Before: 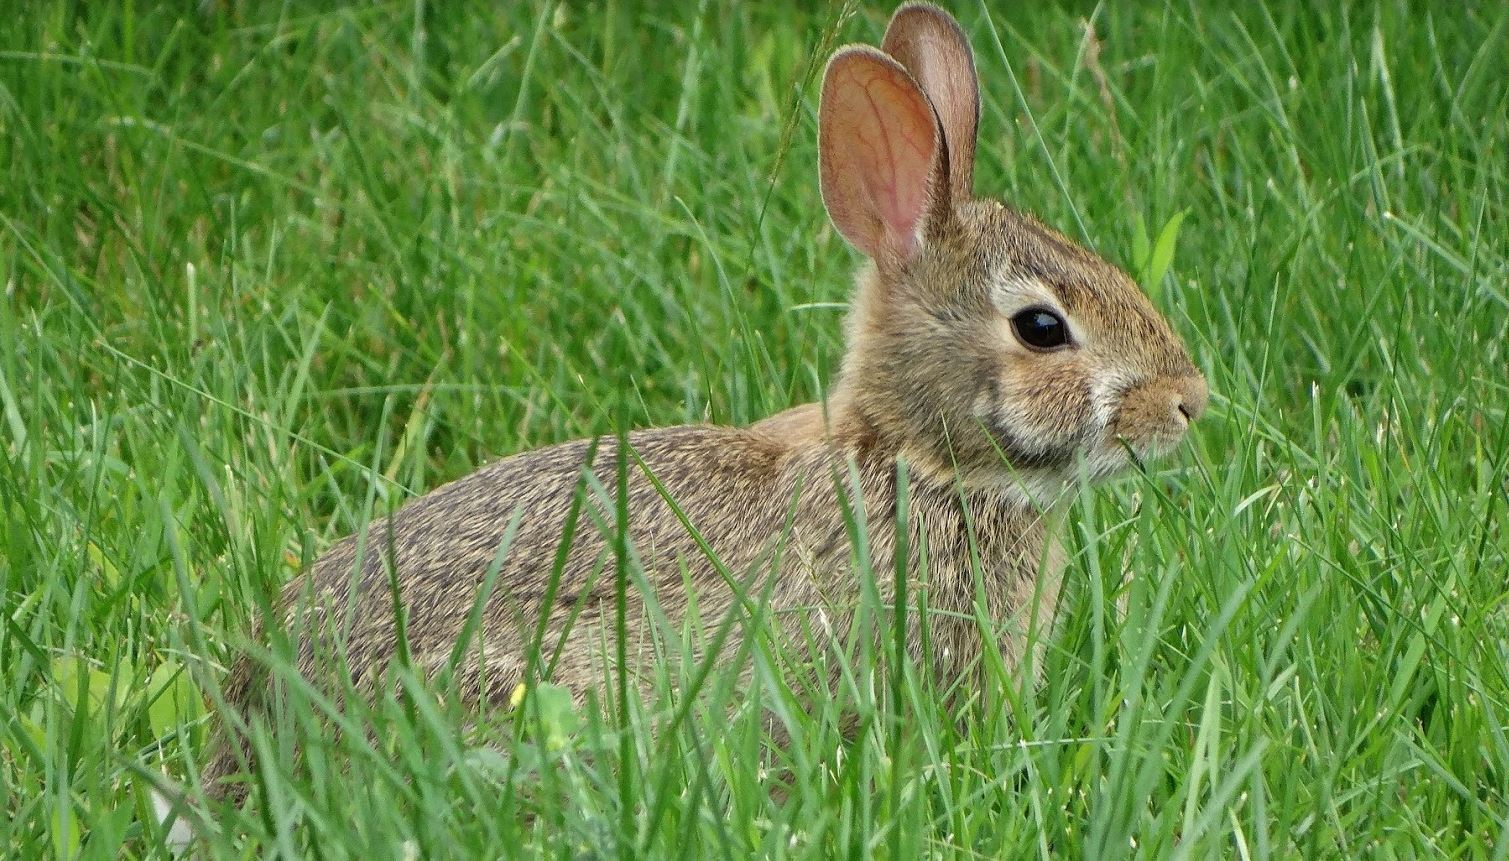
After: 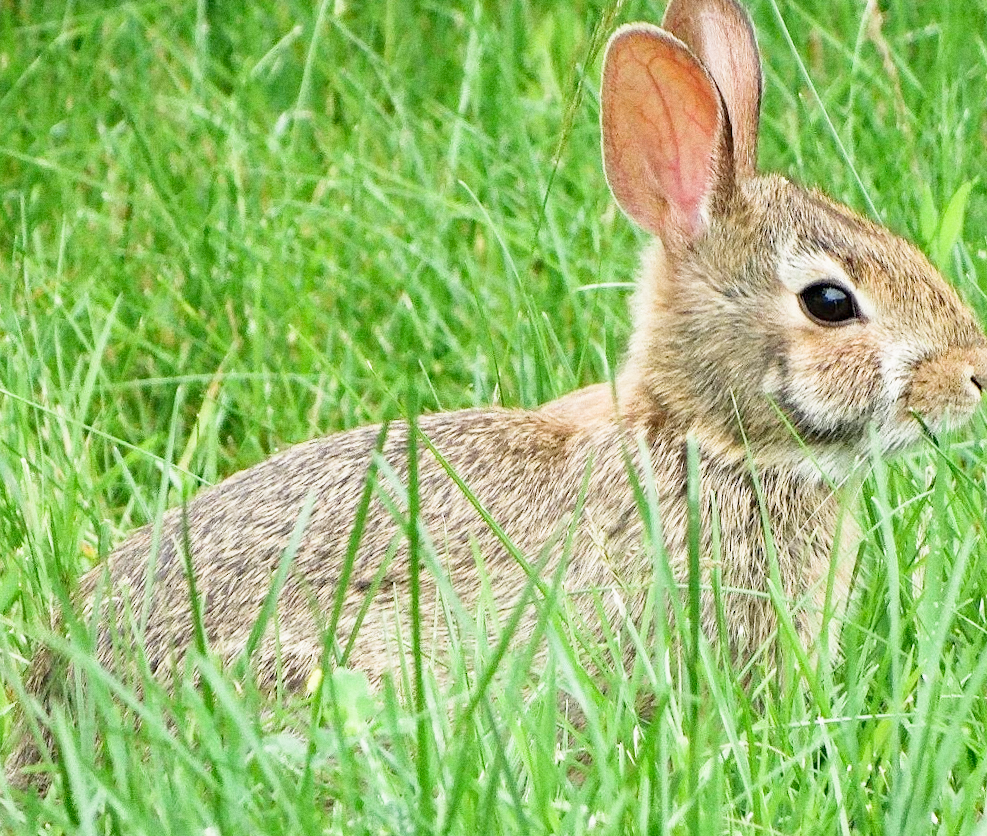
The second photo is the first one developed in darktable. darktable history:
rotate and perspective: rotation -1.32°, lens shift (horizontal) -0.031, crop left 0.015, crop right 0.985, crop top 0.047, crop bottom 0.982
grain: coarseness 22.88 ISO
sigmoid: contrast 1.22, skew 0.65
exposure: black level correction 0, exposure 1.2 EV, compensate exposure bias true, compensate highlight preservation false
crop and rotate: left 12.648%, right 20.685%
haze removal: compatibility mode true, adaptive false
